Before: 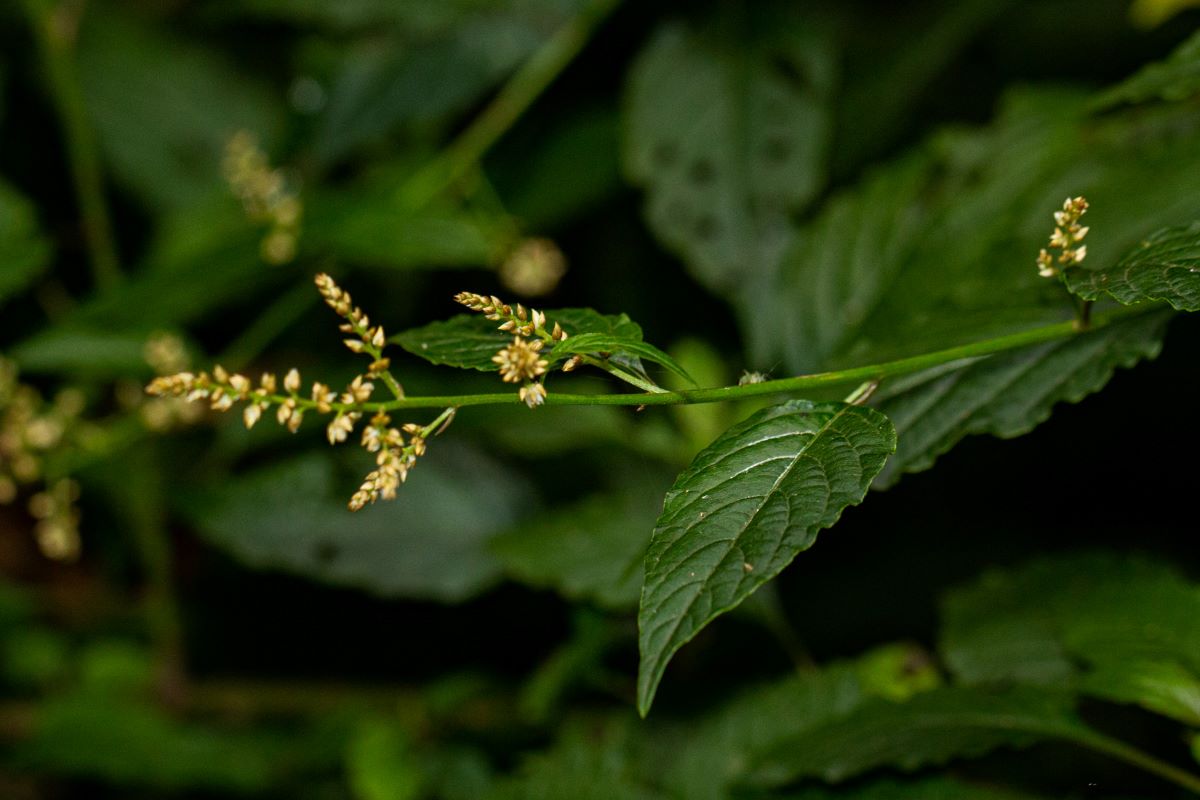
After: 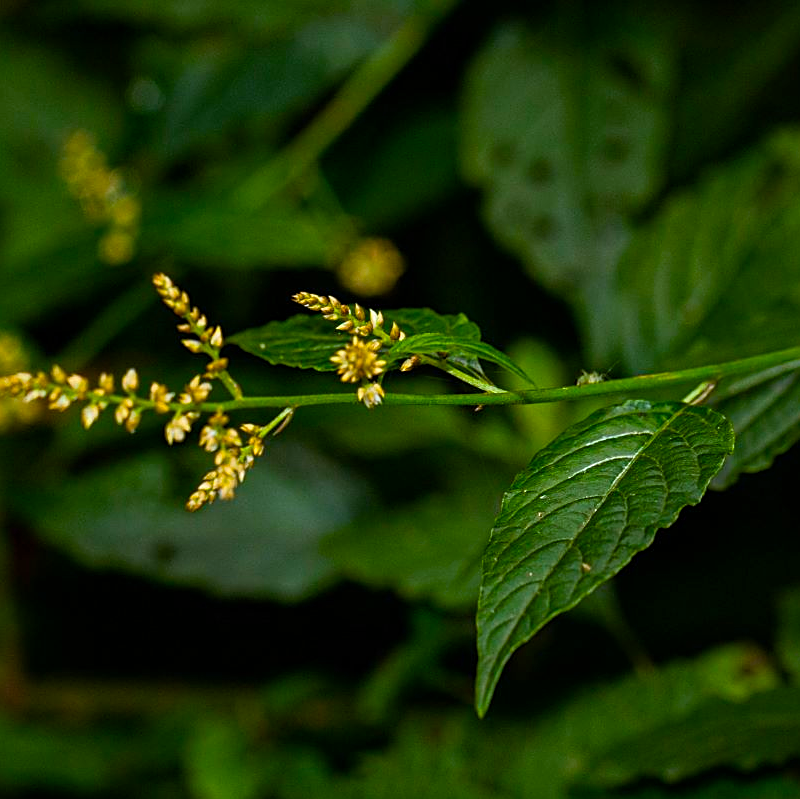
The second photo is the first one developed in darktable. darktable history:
crop and rotate: left 13.537%, right 19.796%
color calibration: illuminant as shot in camera, x 0.358, y 0.373, temperature 4628.91 K
color balance rgb: linear chroma grading › global chroma 15%, perceptual saturation grading › global saturation 30%
sharpen: on, module defaults
